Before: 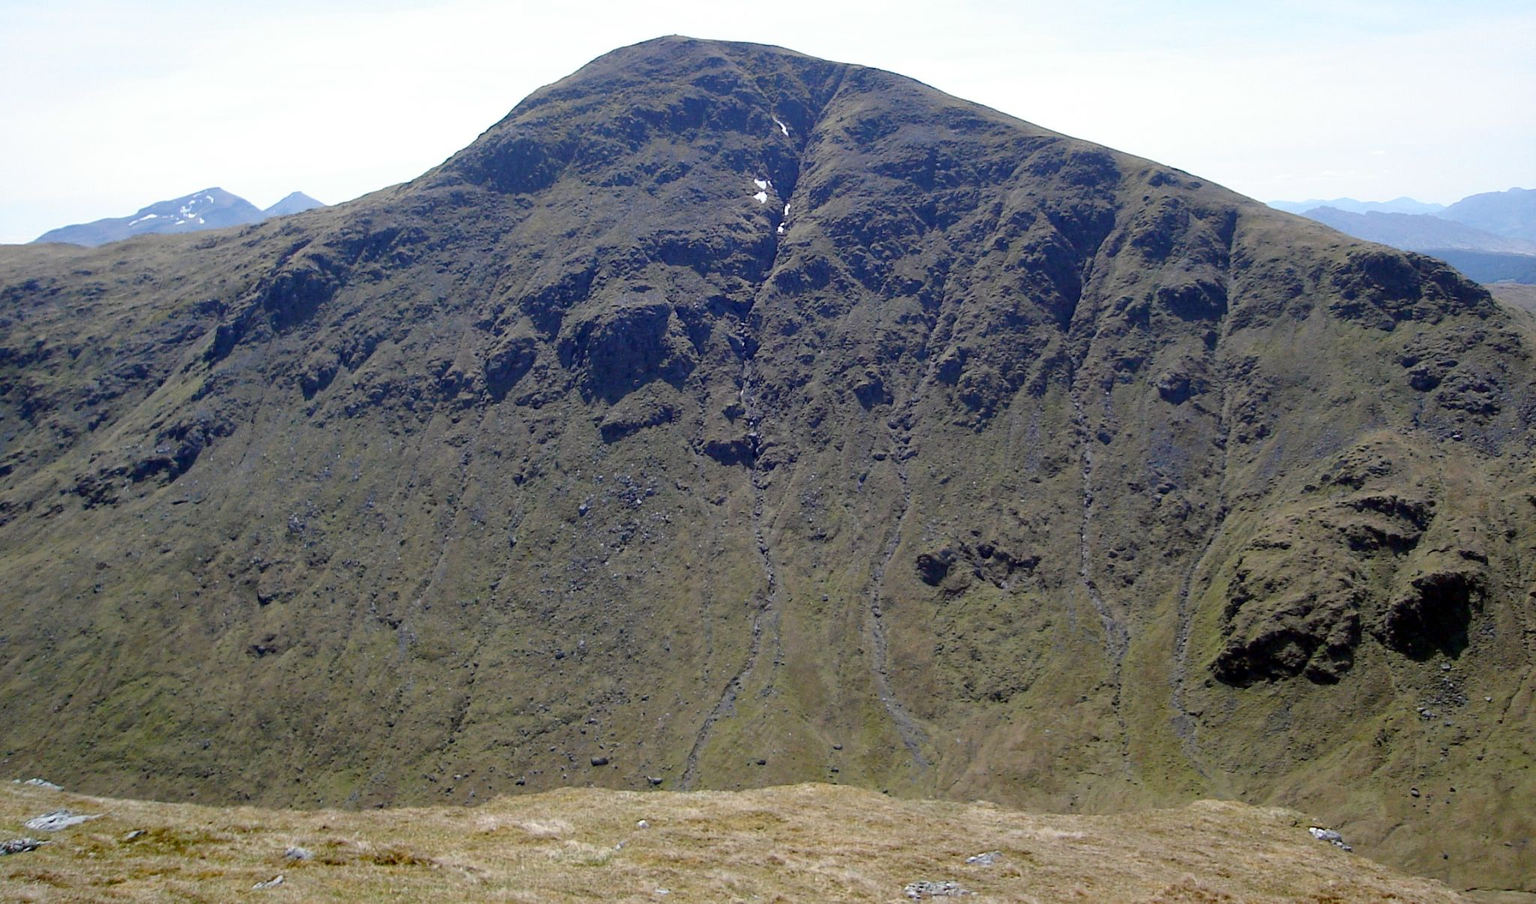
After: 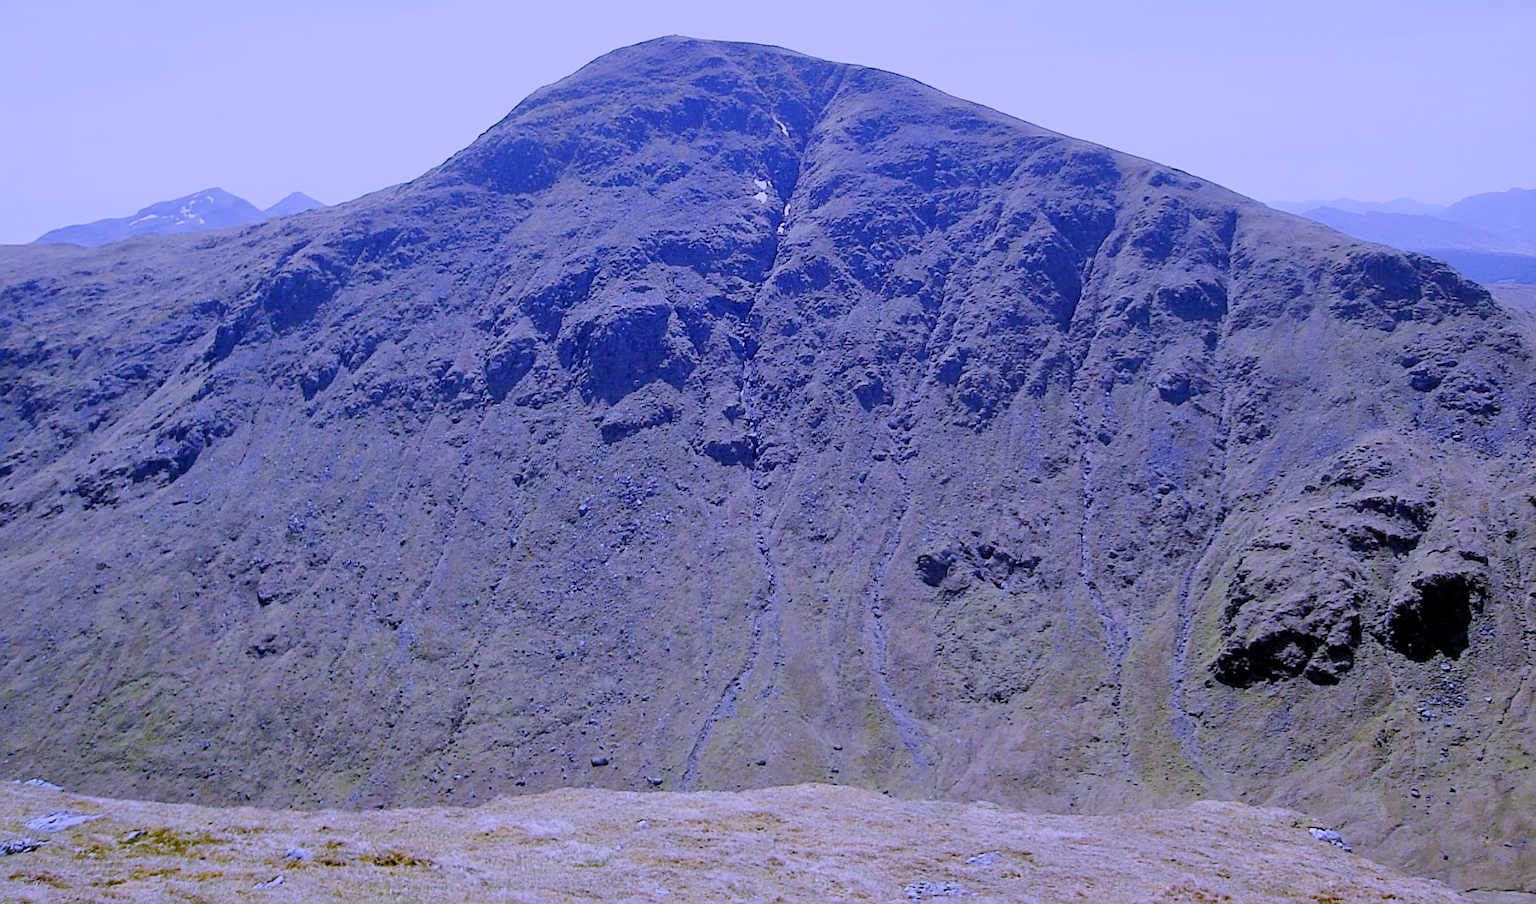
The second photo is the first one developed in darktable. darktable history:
white balance: red 0.98, blue 1.61
filmic rgb: black relative exposure -7.65 EV, white relative exposure 4.56 EV, hardness 3.61
sharpen: on, module defaults
tone equalizer: -8 EV 1 EV, -7 EV 1 EV, -6 EV 1 EV, -5 EV 1 EV, -4 EV 1 EV, -3 EV 0.75 EV, -2 EV 0.5 EV, -1 EV 0.25 EV
